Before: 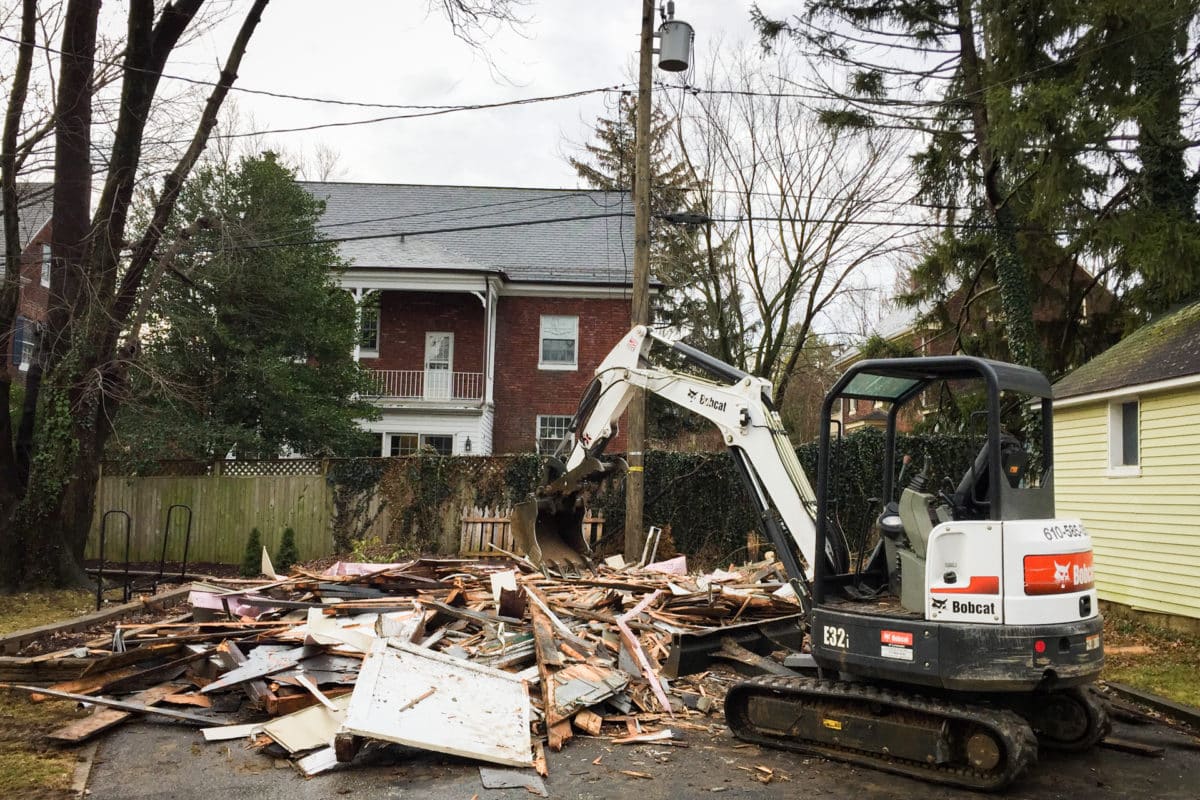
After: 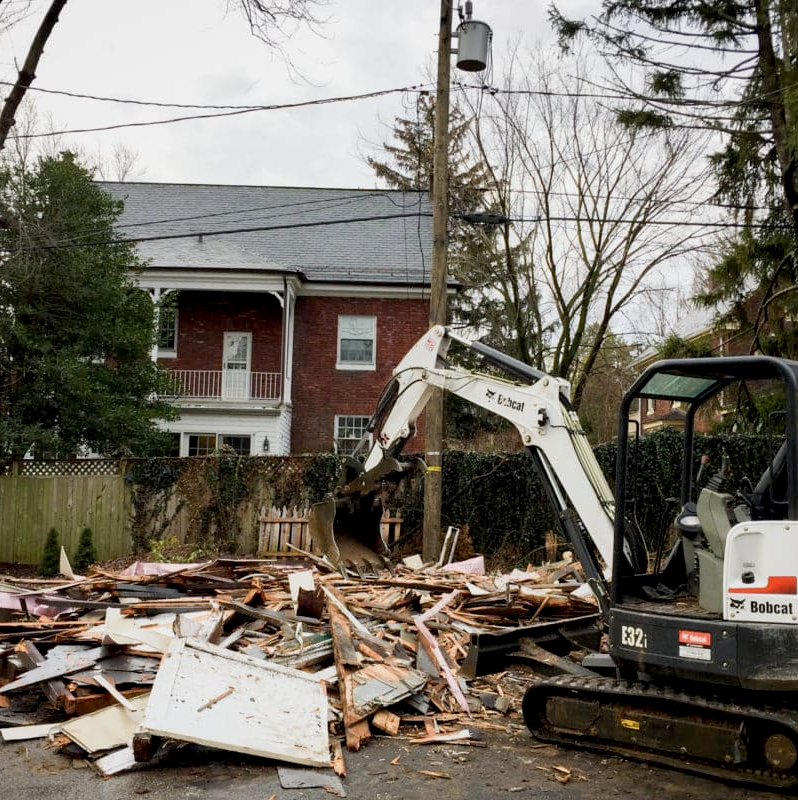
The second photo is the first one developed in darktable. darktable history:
exposure: black level correction 0.009, exposure -0.159 EV, compensate highlight preservation false
crop: left 16.899%, right 16.556%
